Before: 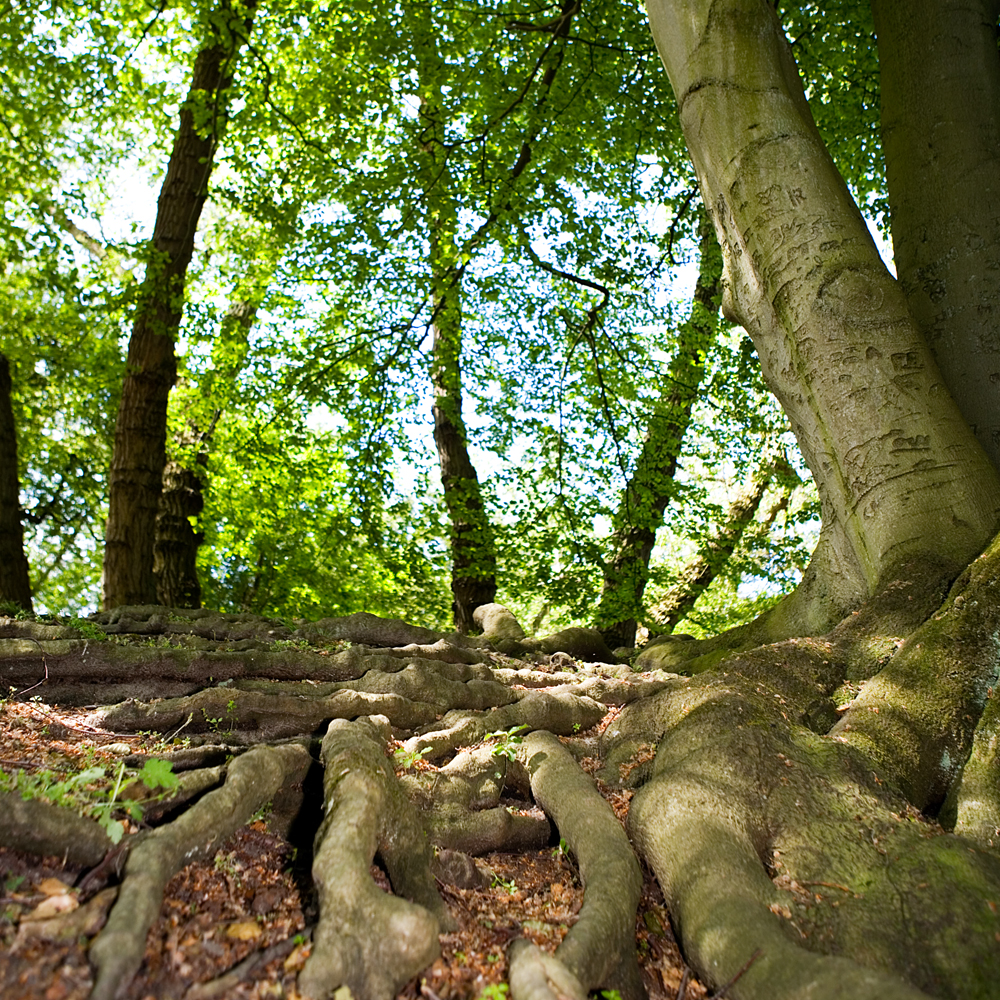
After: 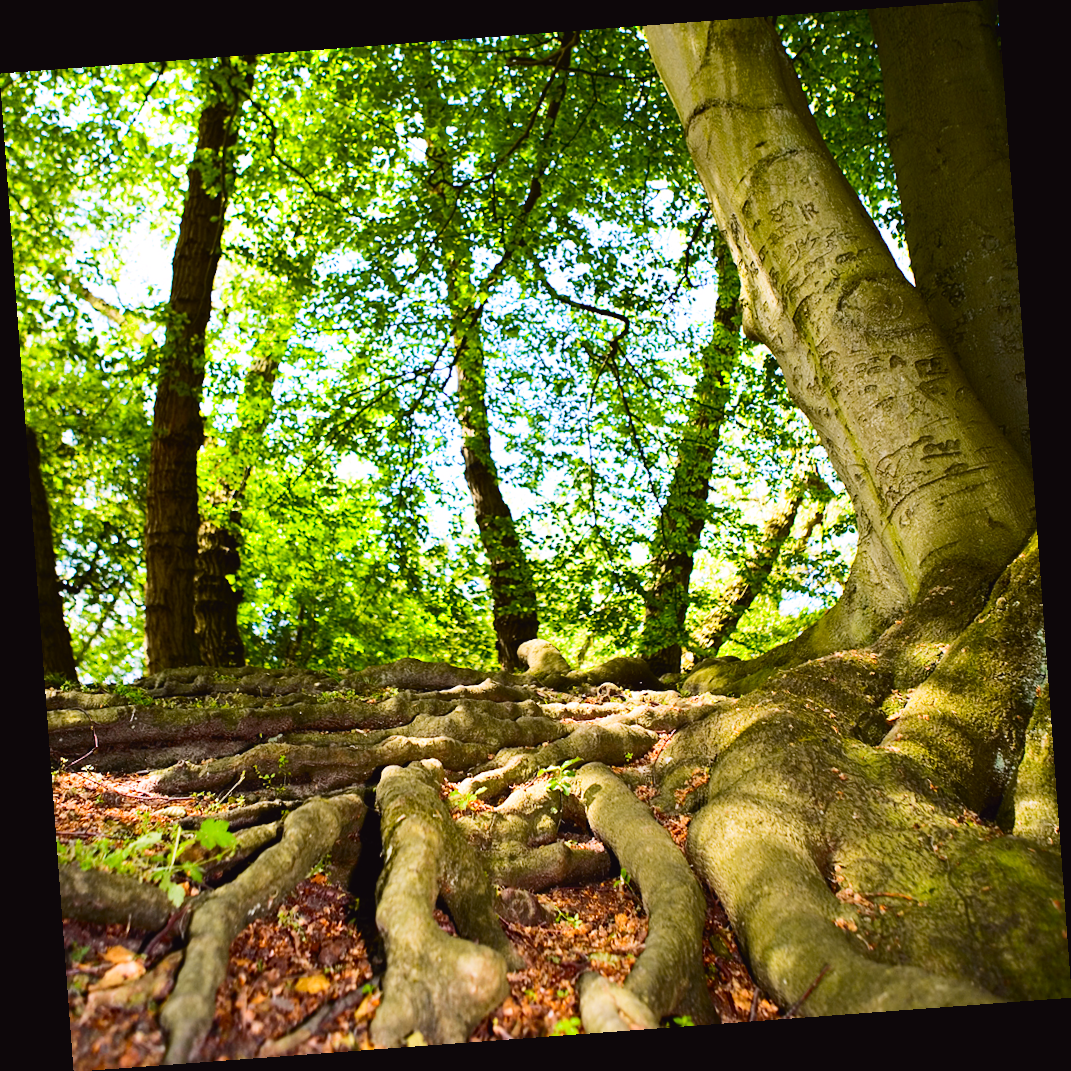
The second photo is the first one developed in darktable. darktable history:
tone curve: curves: ch0 [(0, 0.023) (0.103, 0.087) (0.295, 0.297) (0.445, 0.531) (0.553, 0.665) (0.735, 0.843) (0.994, 1)]; ch1 [(0, 0) (0.414, 0.395) (0.447, 0.447) (0.485, 0.495) (0.512, 0.523) (0.542, 0.581) (0.581, 0.632) (0.646, 0.715) (1, 1)]; ch2 [(0, 0) (0.369, 0.388) (0.449, 0.431) (0.478, 0.471) (0.516, 0.517) (0.579, 0.624) (0.674, 0.775) (1, 1)], color space Lab, independent channels, preserve colors none
rotate and perspective: rotation -4.25°, automatic cropping off
